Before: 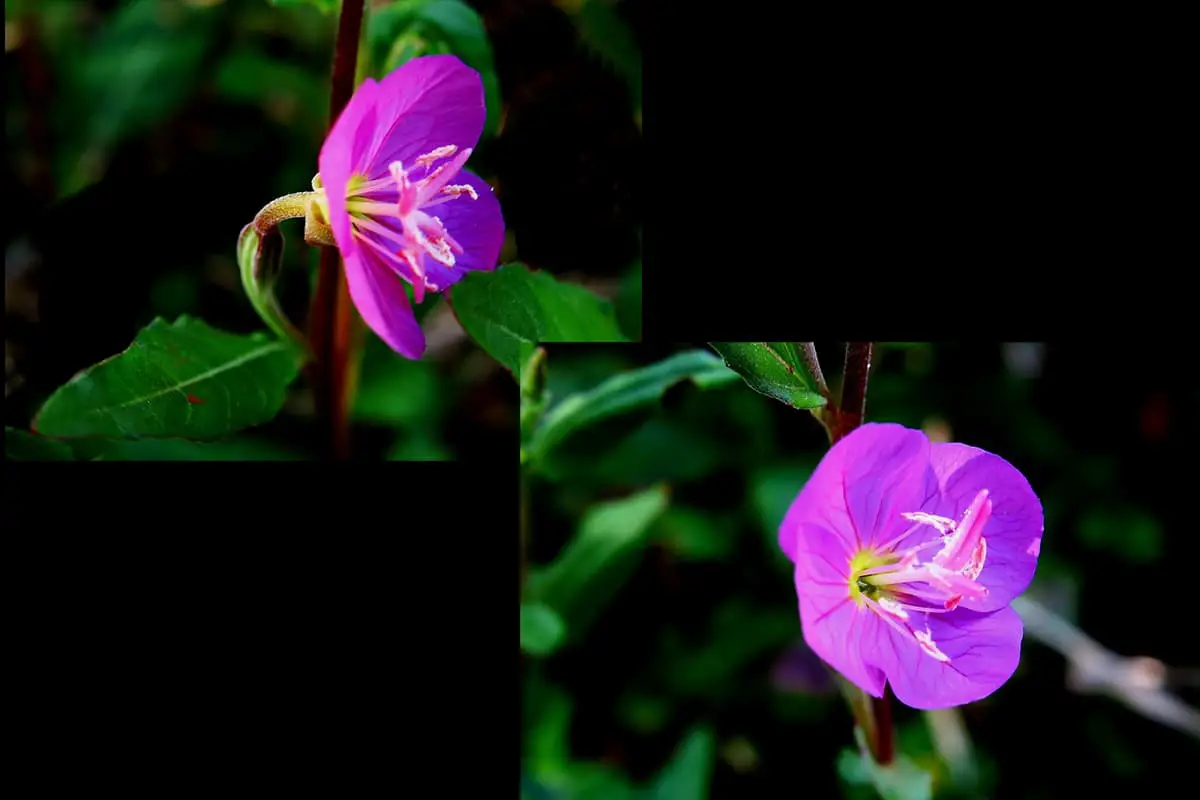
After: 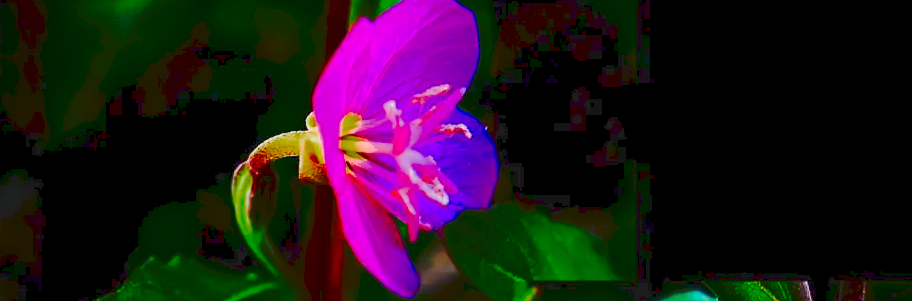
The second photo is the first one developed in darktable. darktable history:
tone curve: curves: ch0 [(0, 0) (0.003, 0.108) (0.011, 0.112) (0.025, 0.117) (0.044, 0.126) (0.069, 0.133) (0.1, 0.146) (0.136, 0.158) (0.177, 0.178) (0.224, 0.212) (0.277, 0.256) (0.335, 0.331) (0.399, 0.423) (0.468, 0.538) (0.543, 0.641) (0.623, 0.721) (0.709, 0.792) (0.801, 0.845) (0.898, 0.917) (1, 1)], preserve colors none
color zones: curves: ch0 [(0.27, 0.396) (0.563, 0.504) (0.75, 0.5) (0.787, 0.307)]
vignetting: fall-off radius 60.56%
crop: left 0.553%, top 7.633%, right 23.415%, bottom 54.619%
contrast brightness saturation: contrast 0.264, brightness 0.014, saturation 0.869
